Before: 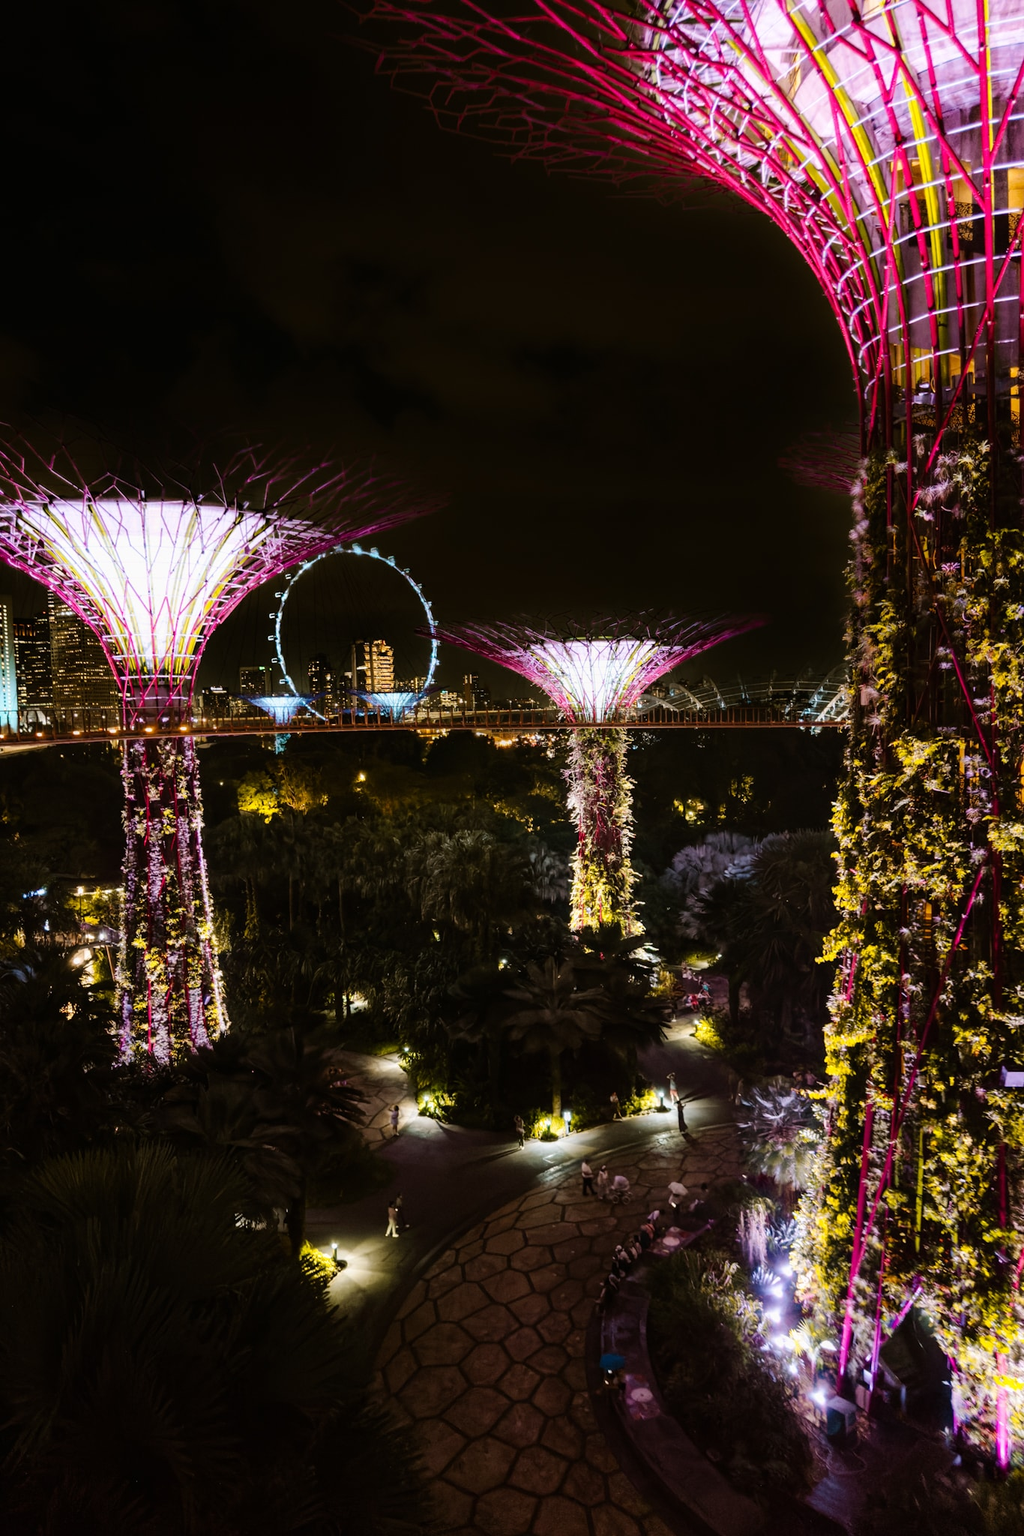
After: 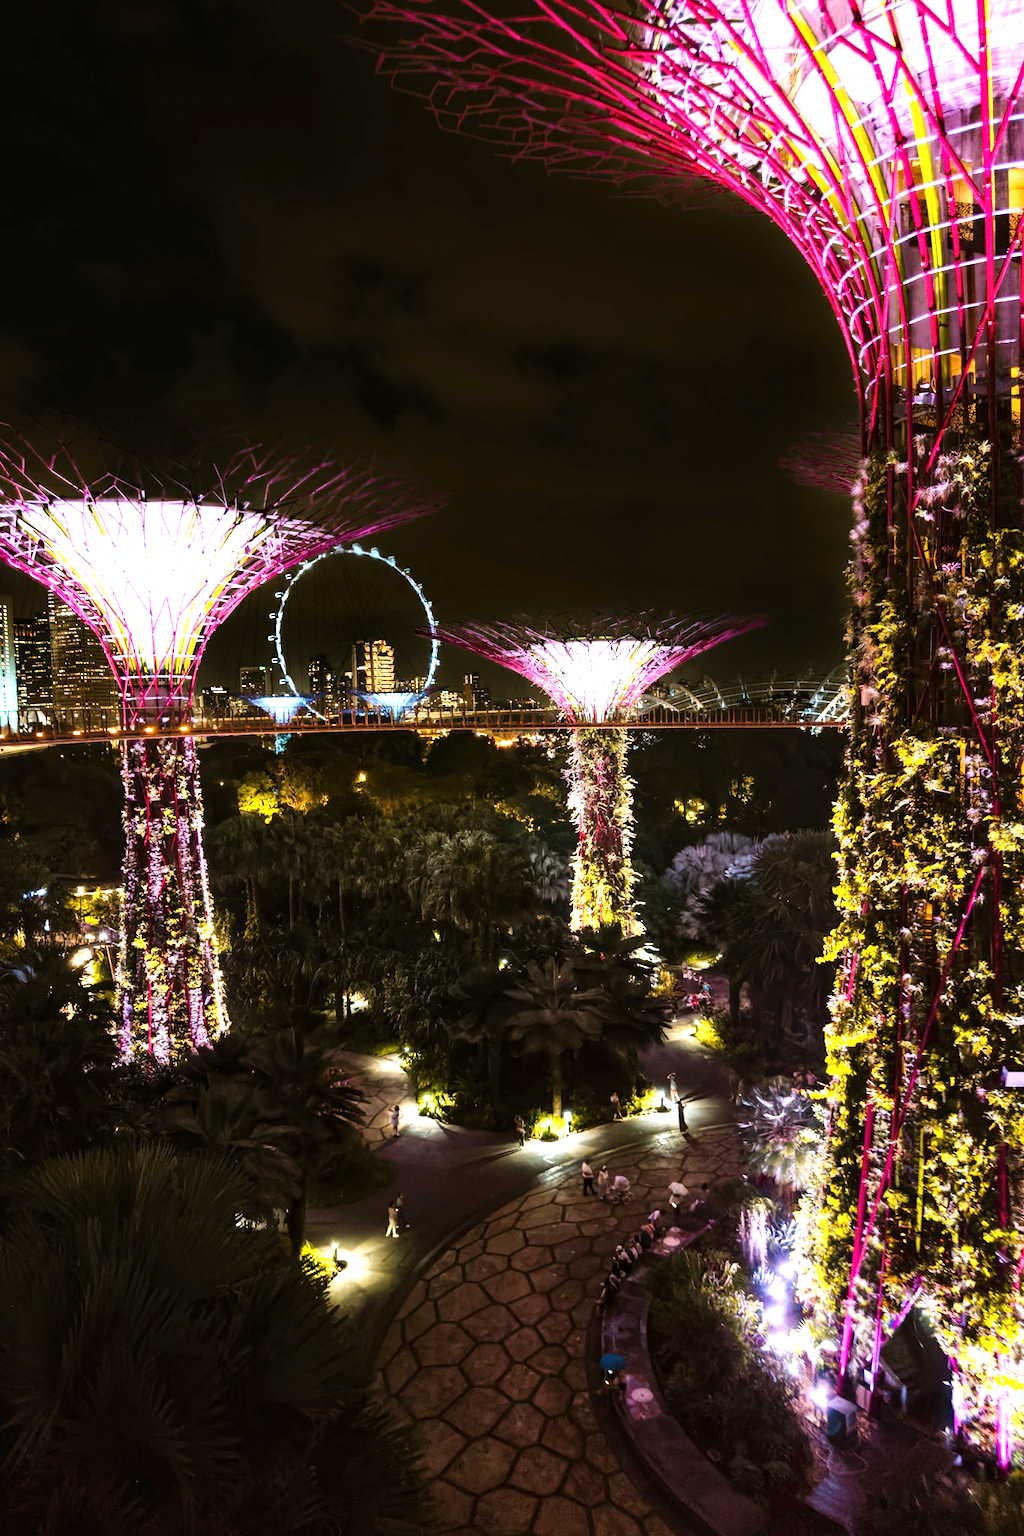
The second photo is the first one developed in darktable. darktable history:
local contrast: mode bilateral grid, contrast 20, coarseness 51, detail 119%, midtone range 0.2
exposure: black level correction 0, exposure 0.951 EV, compensate exposure bias true, compensate highlight preservation false
